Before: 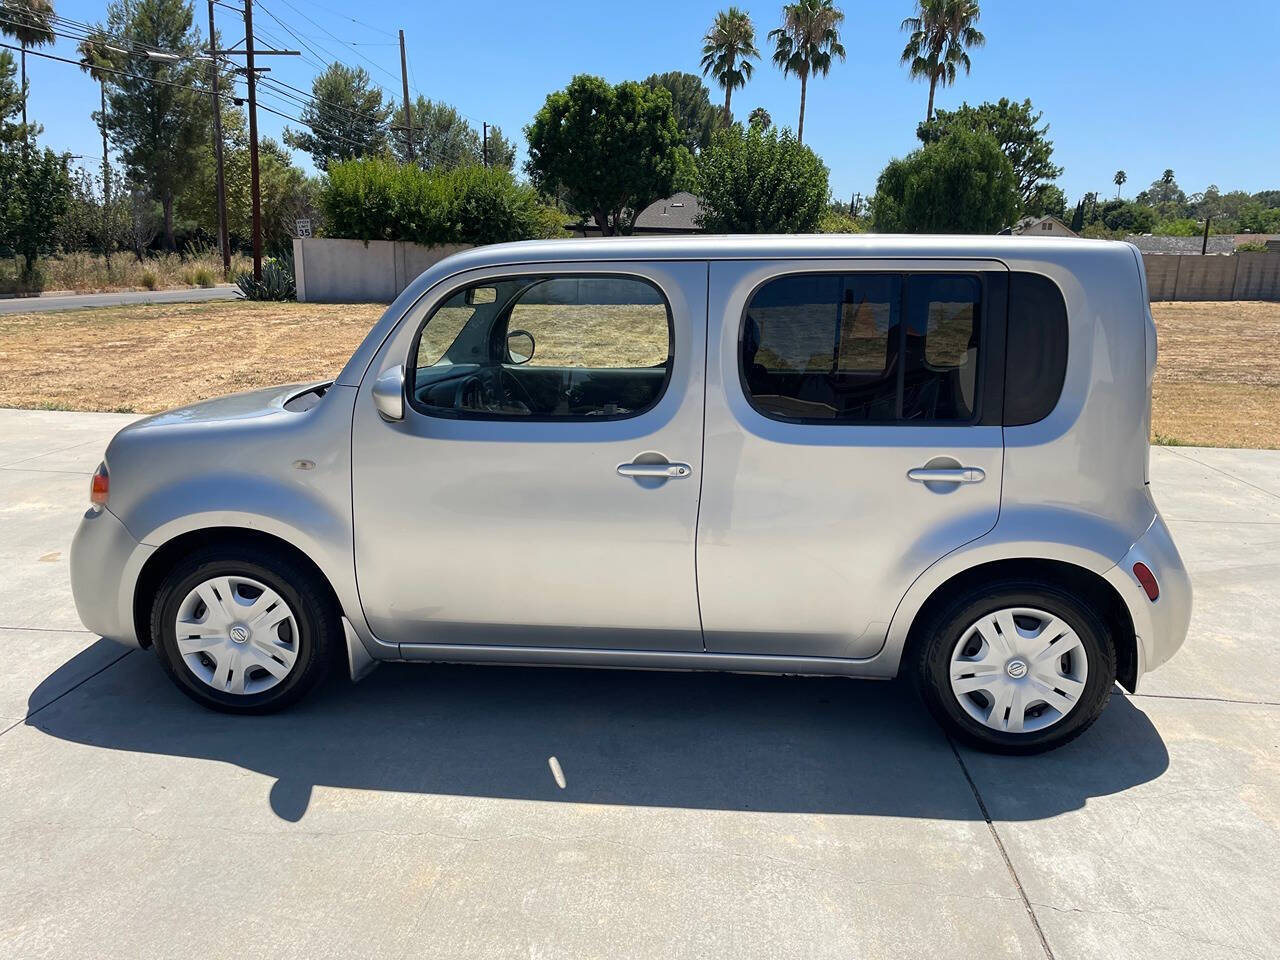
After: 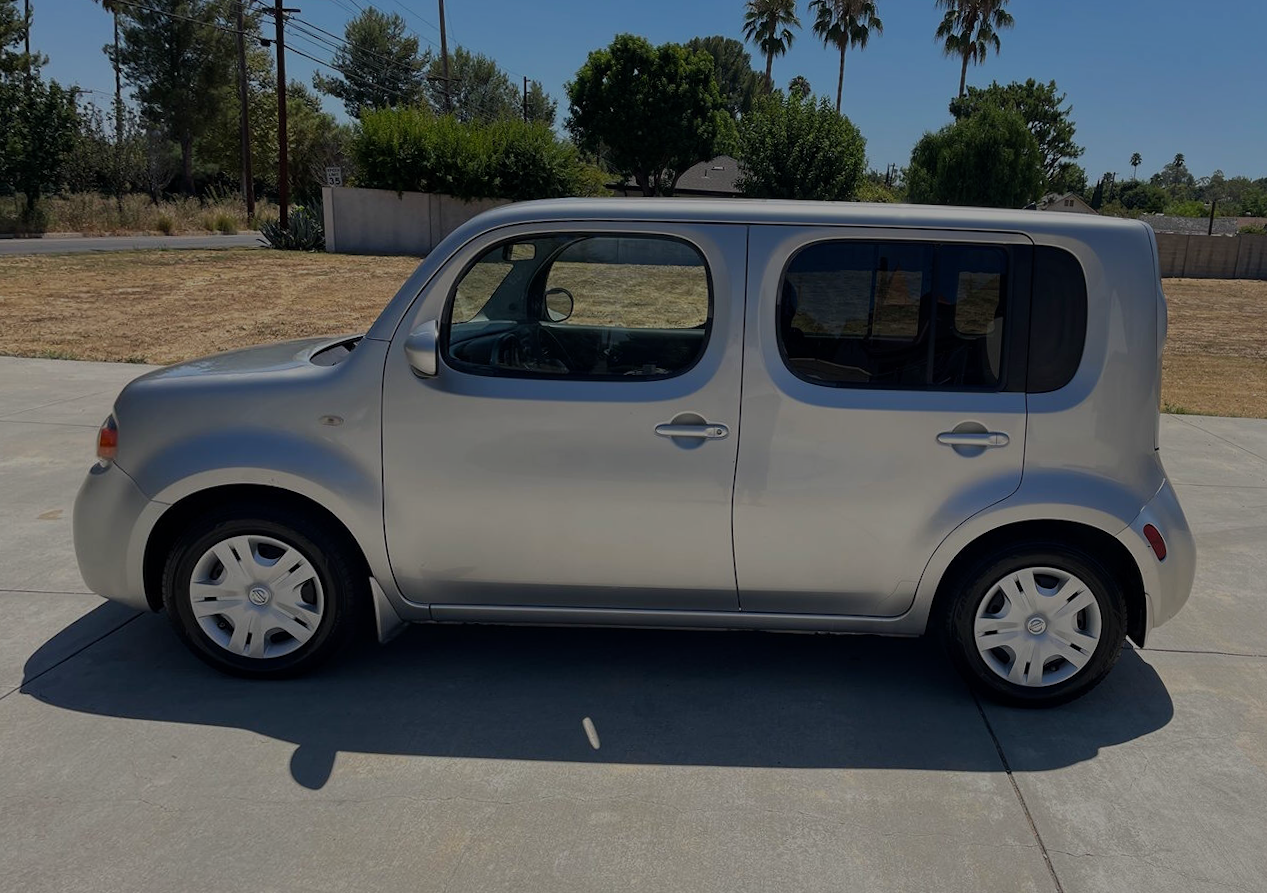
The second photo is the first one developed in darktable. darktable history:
exposure: exposure -1.468 EV, compensate highlight preservation false
rotate and perspective: rotation 0.679°, lens shift (horizontal) 0.136, crop left 0.009, crop right 0.991, crop top 0.078, crop bottom 0.95
